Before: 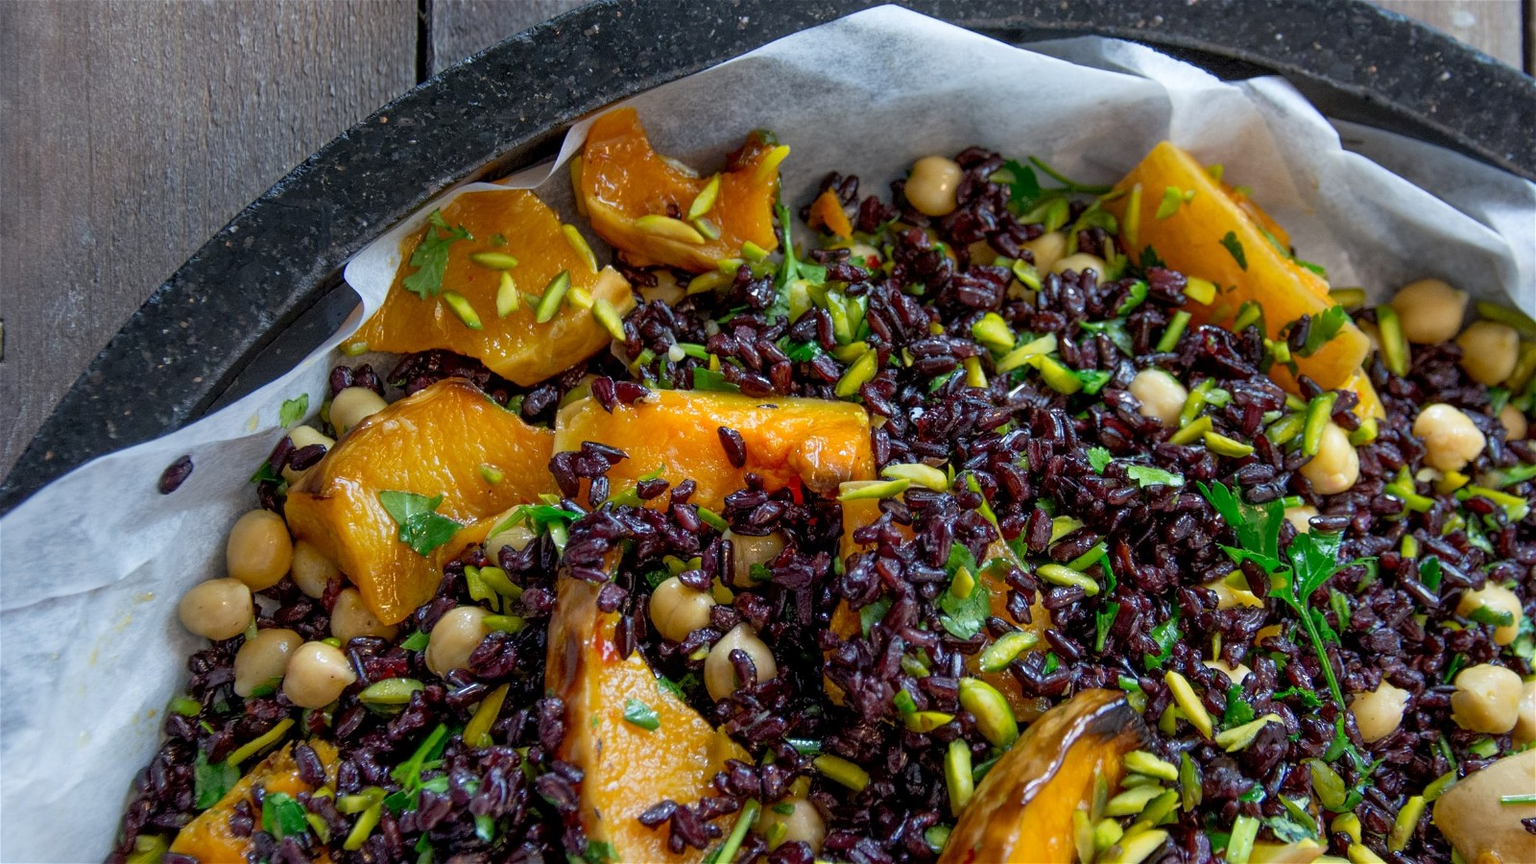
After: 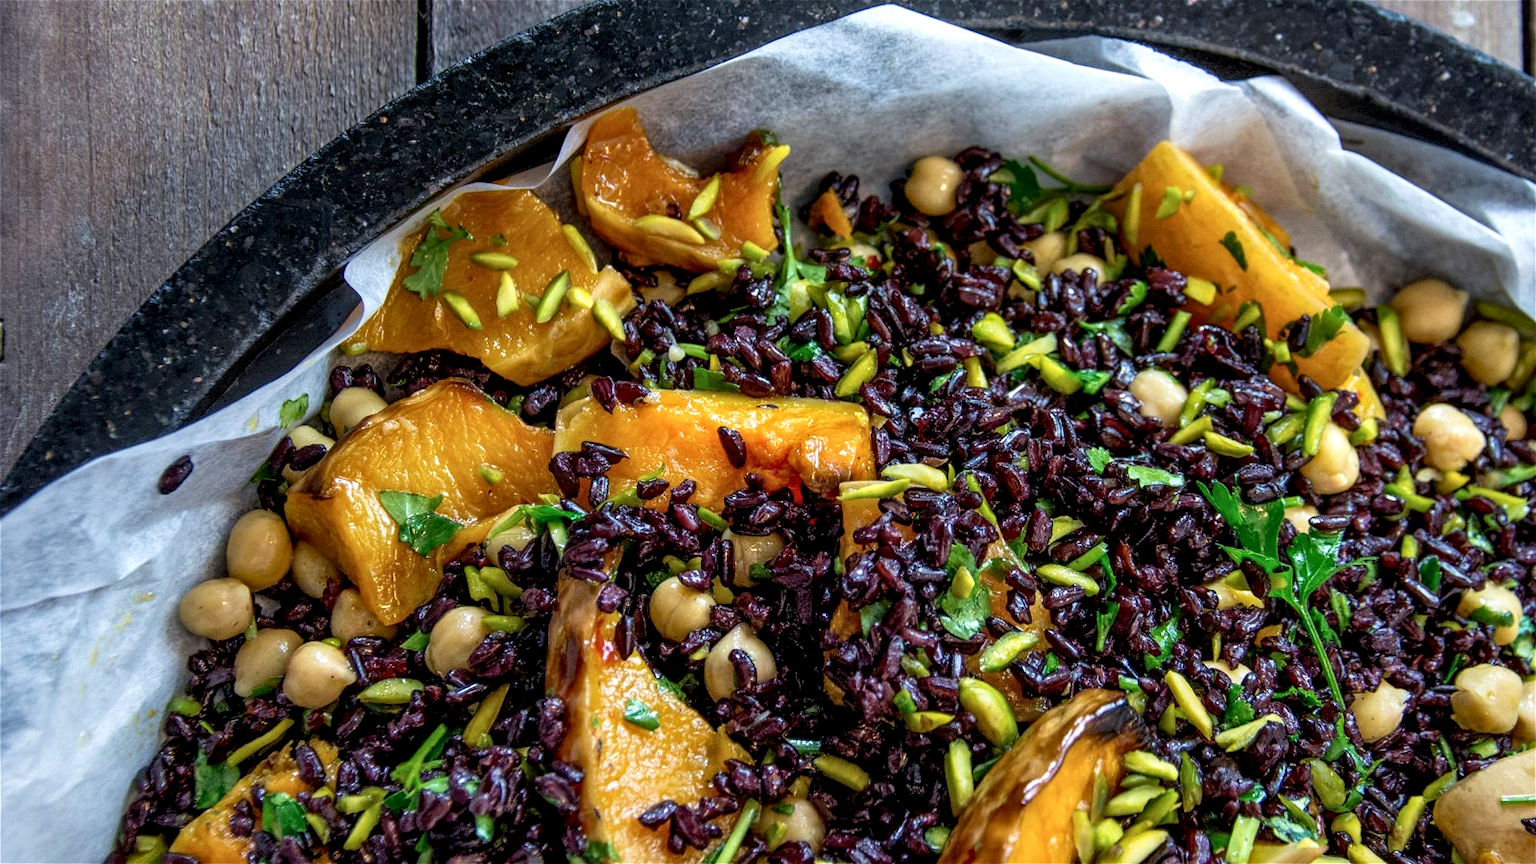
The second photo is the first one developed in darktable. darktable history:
velvia: on, module defaults
local contrast: highlights 60%, shadows 60%, detail 160%
